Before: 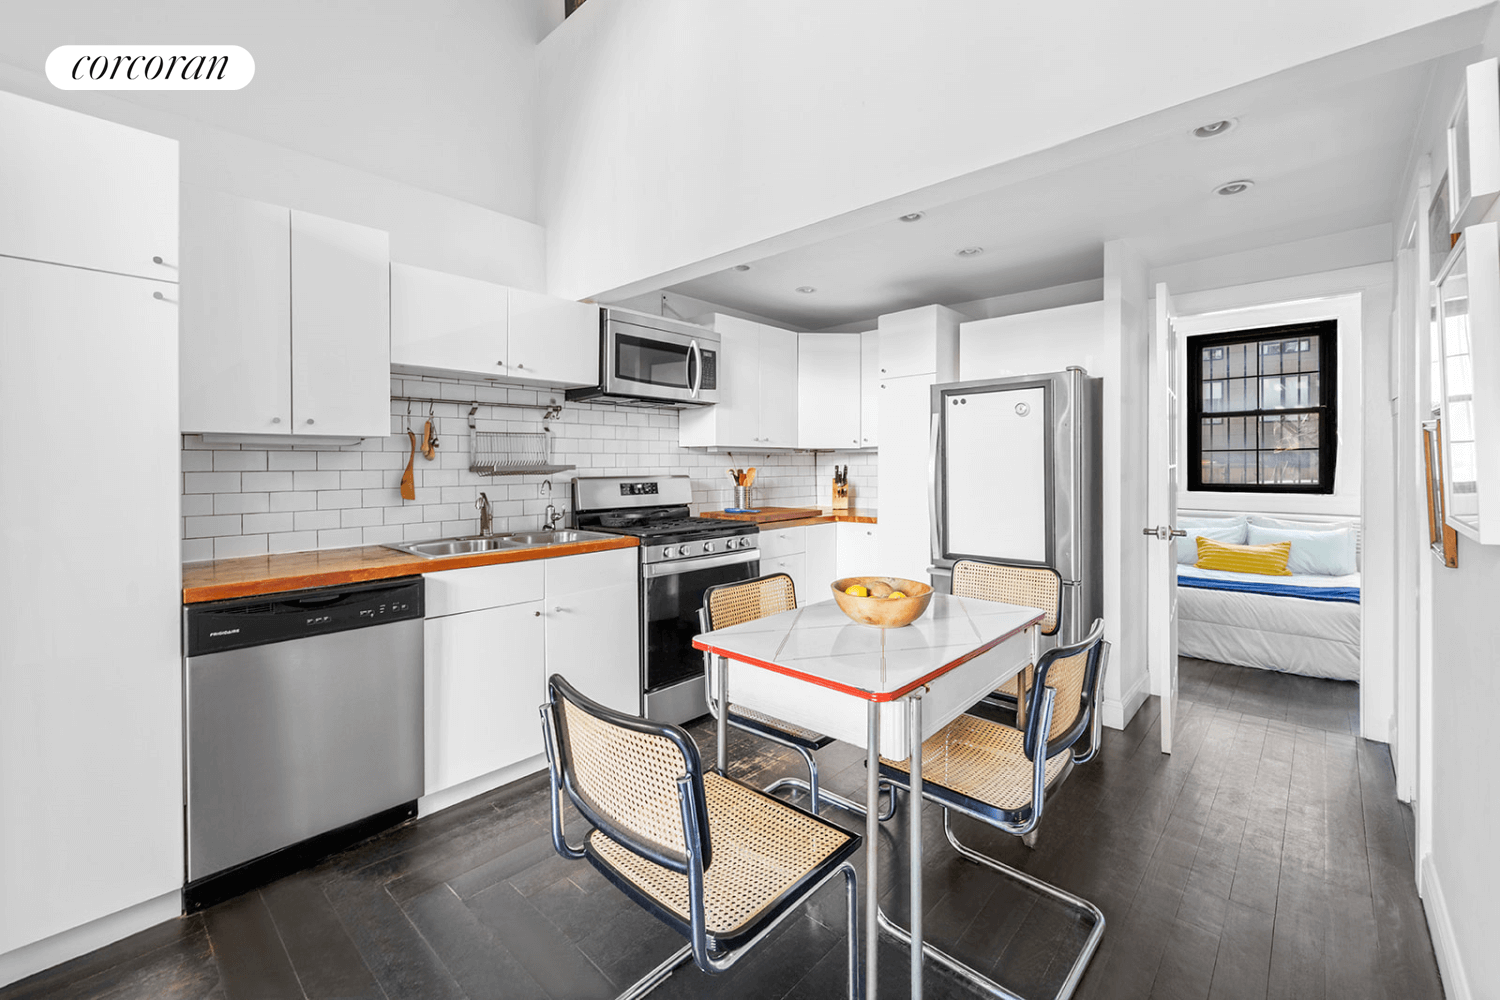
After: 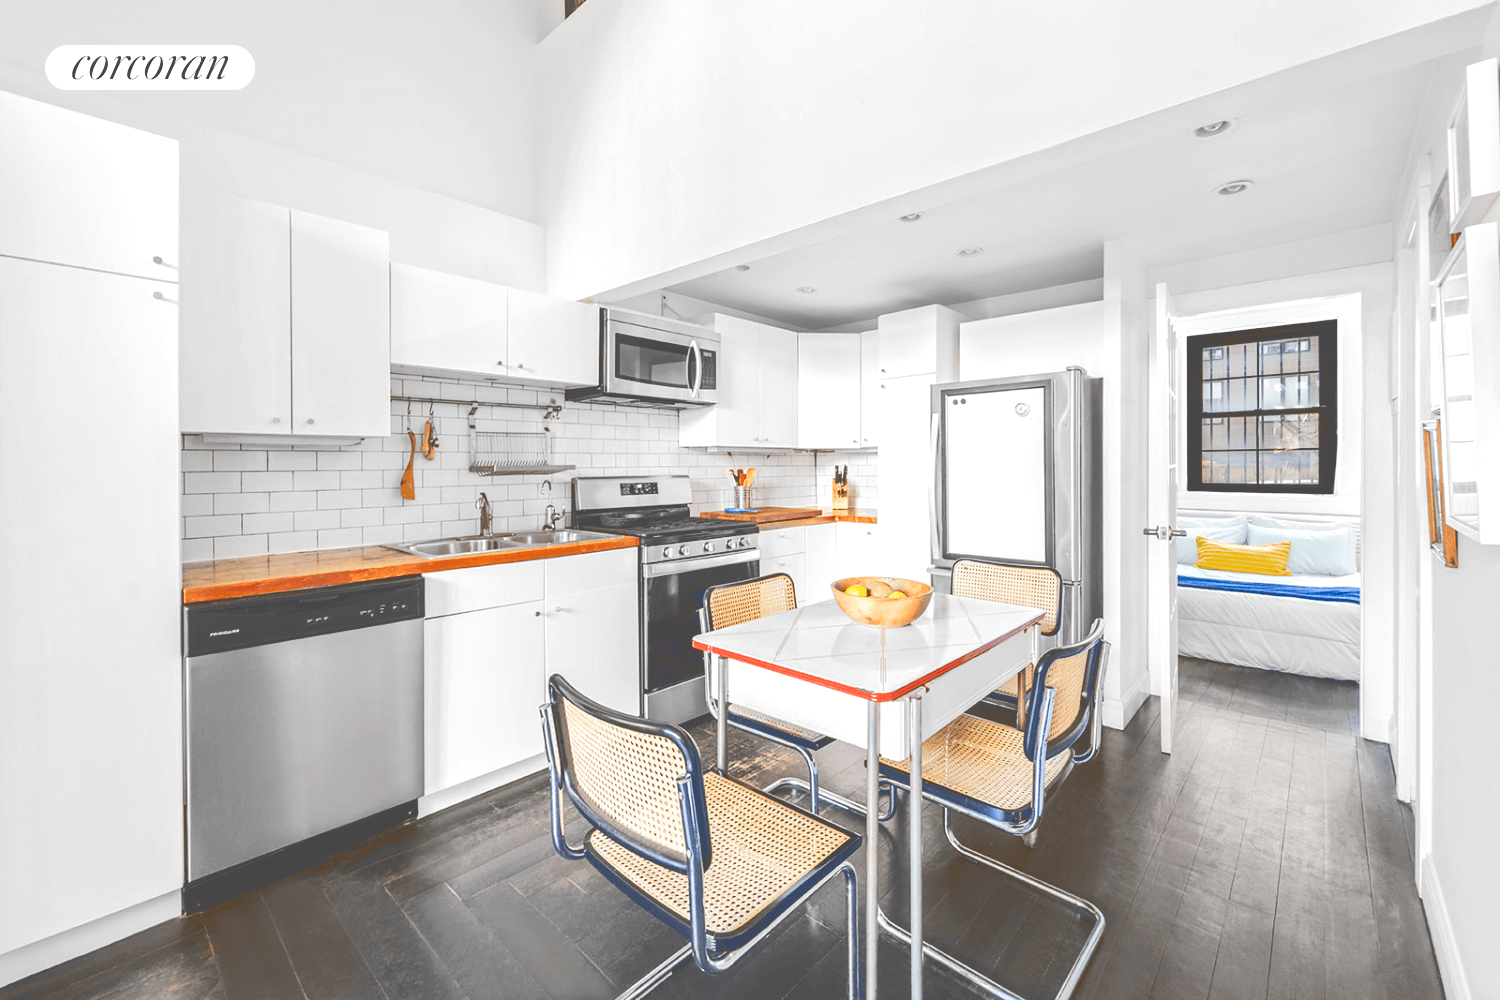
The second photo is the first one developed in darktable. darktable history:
tone curve: curves: ch0 [(0, 0) (0.003, 0.299) (0.011, 0.299) (0.025, 0.299) (0.044, 0.299) (0.069, 0.3) (0.1, 0.306) (0.136, 0.316) (0.177, 0.326) (0.224, 0.338) (0.277, 0.366) (0.335, 0.406) (0.399, 0.462) (0.468, 0.533) (0.543, 0.607) (0.623, 0.7) (0.709, 0.775) (0.801, 0.843) (0.898, 0.903) (1, 1)], color space Lab, linked channels, preserve colors none
exposure: exposure 0.296 EV, compensate highlight preservation false
